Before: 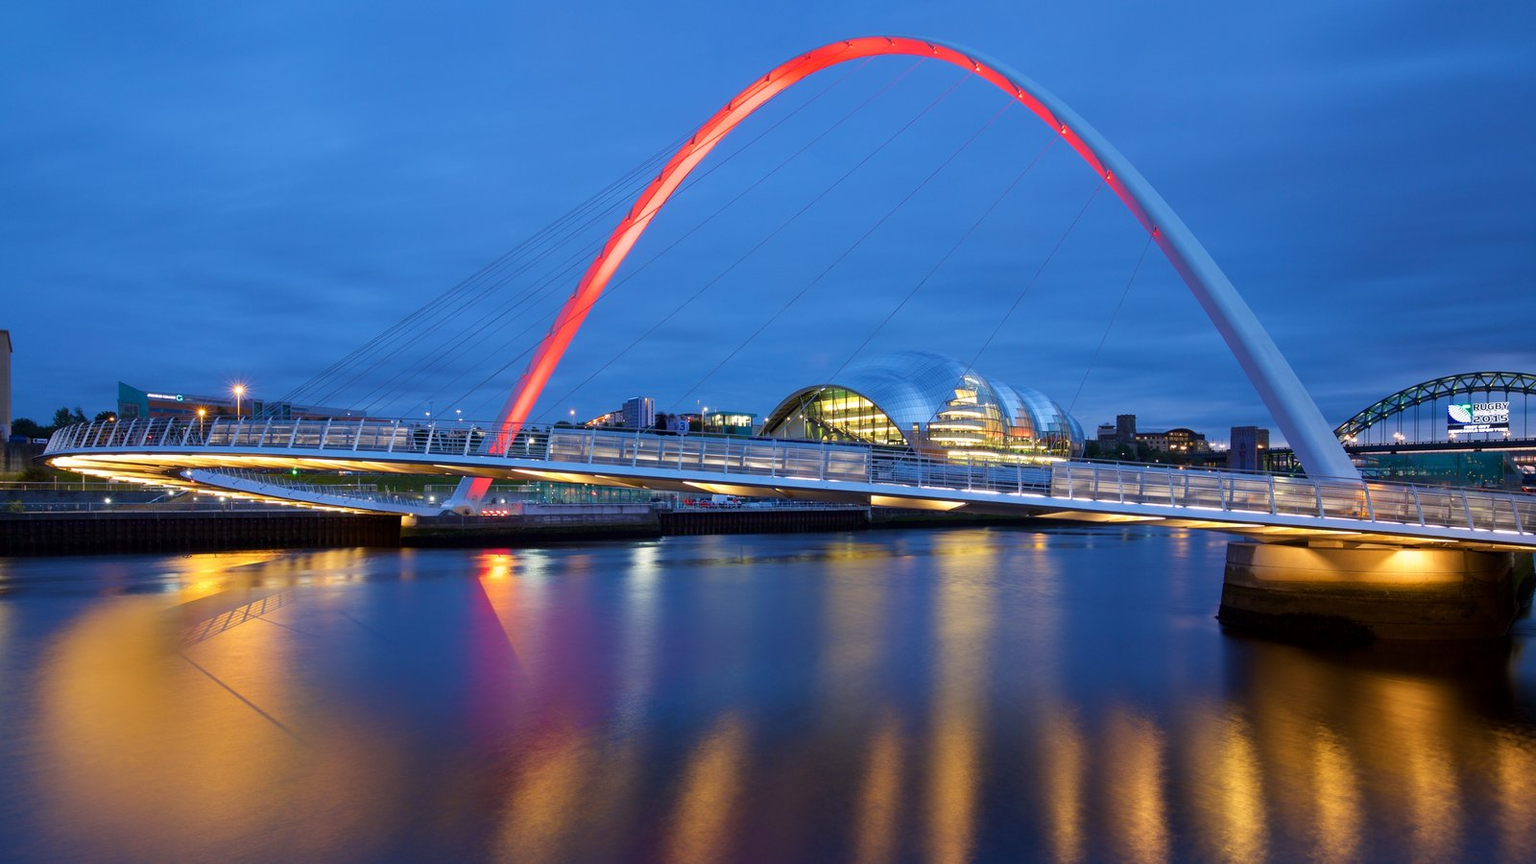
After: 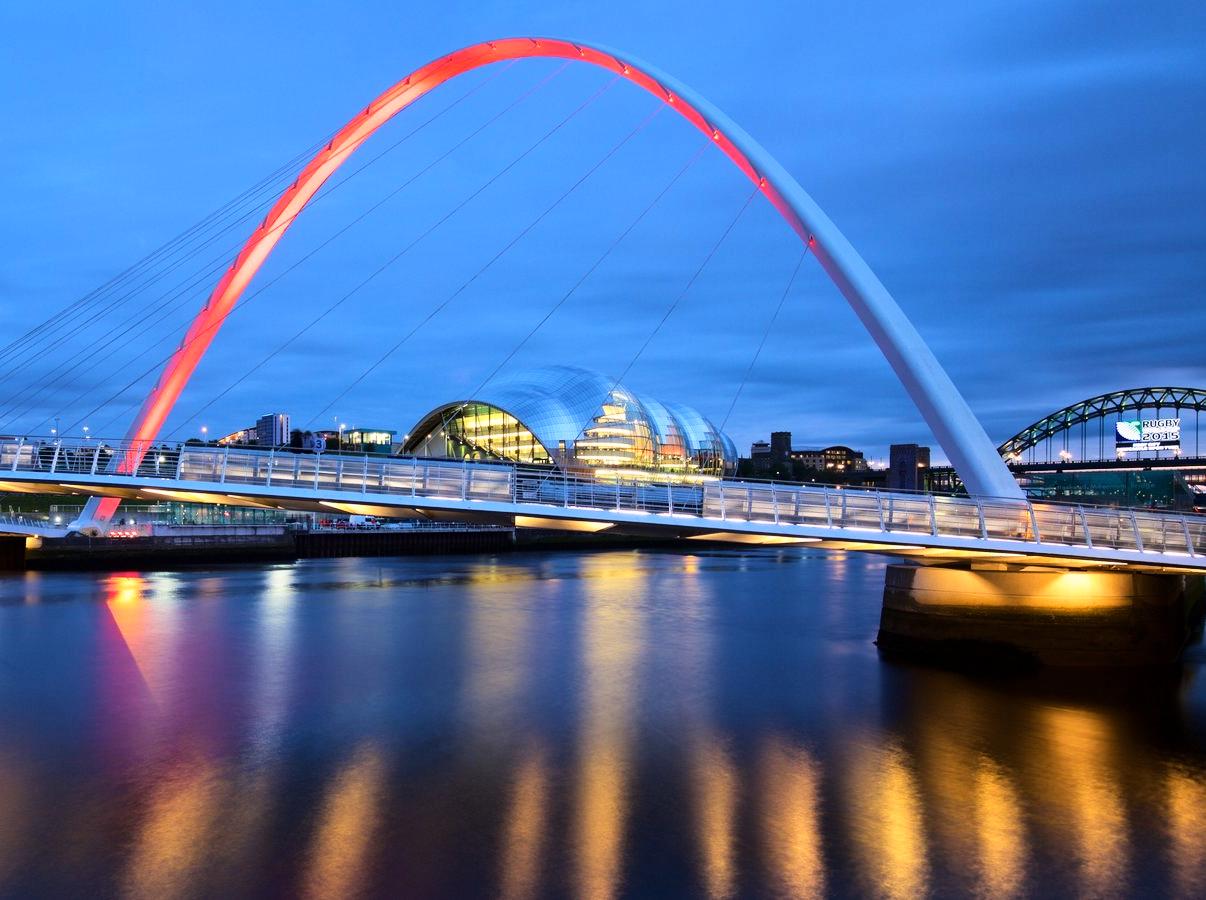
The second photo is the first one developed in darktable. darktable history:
crop and rotate: left 24.567%
base curve: curves: ch0 [(0, 0) (0.036, 0.025) (0.121, 0.166) (0.206, 0.329) (0.605, 0.79) (1, 1)]
